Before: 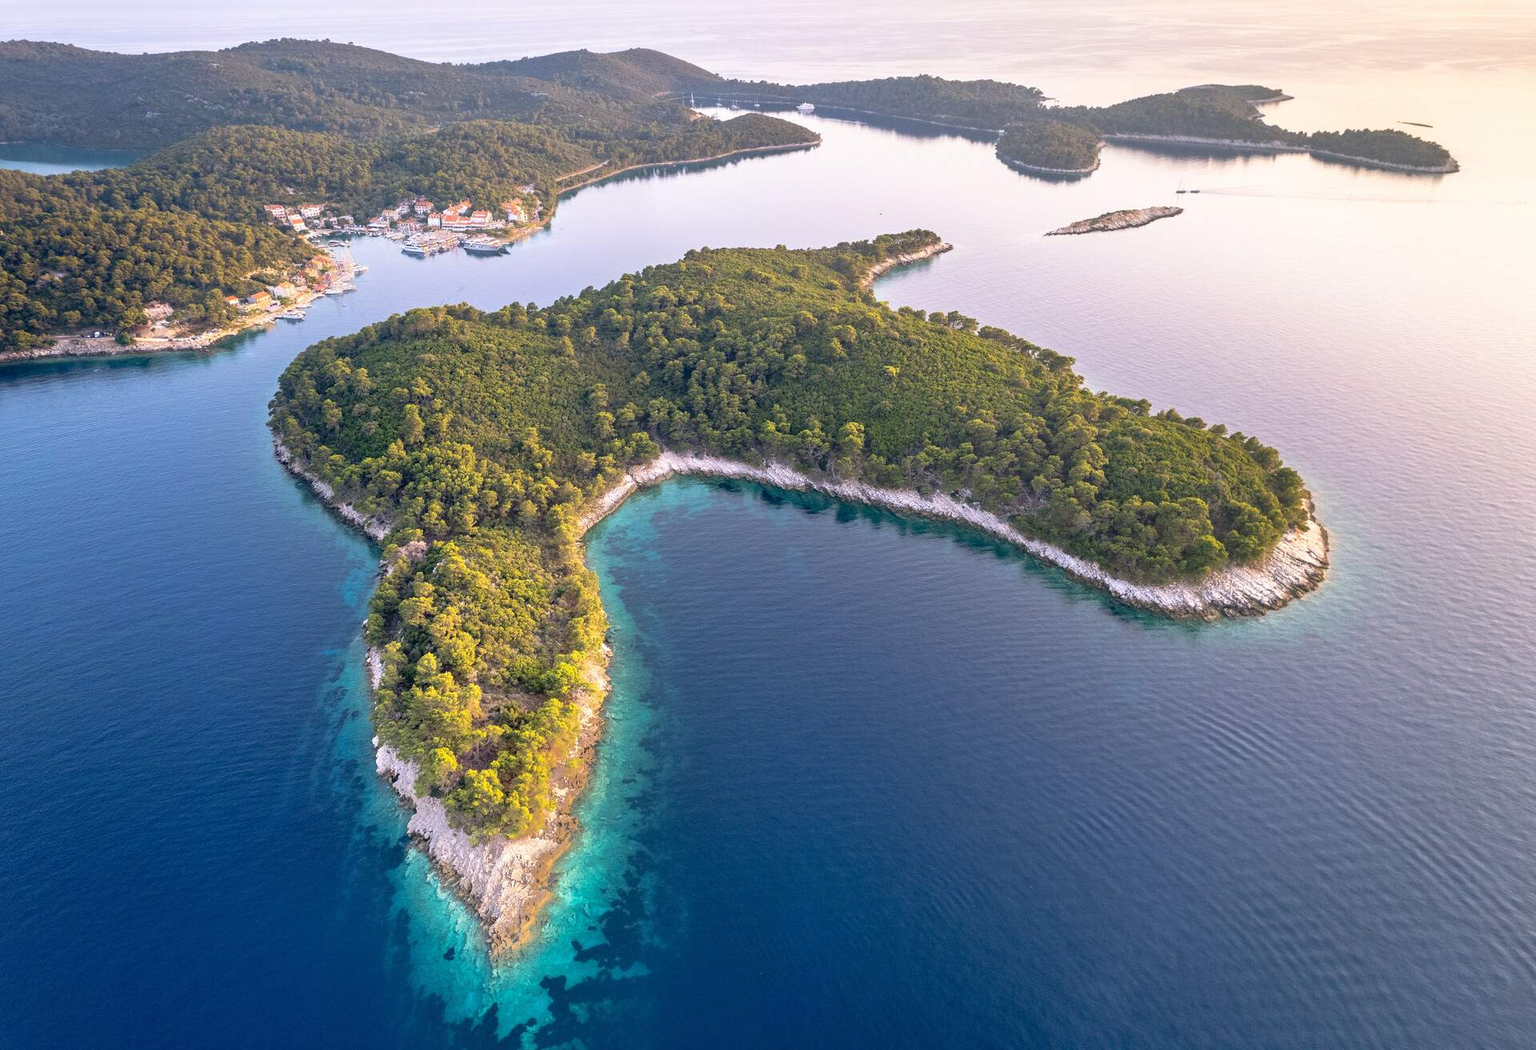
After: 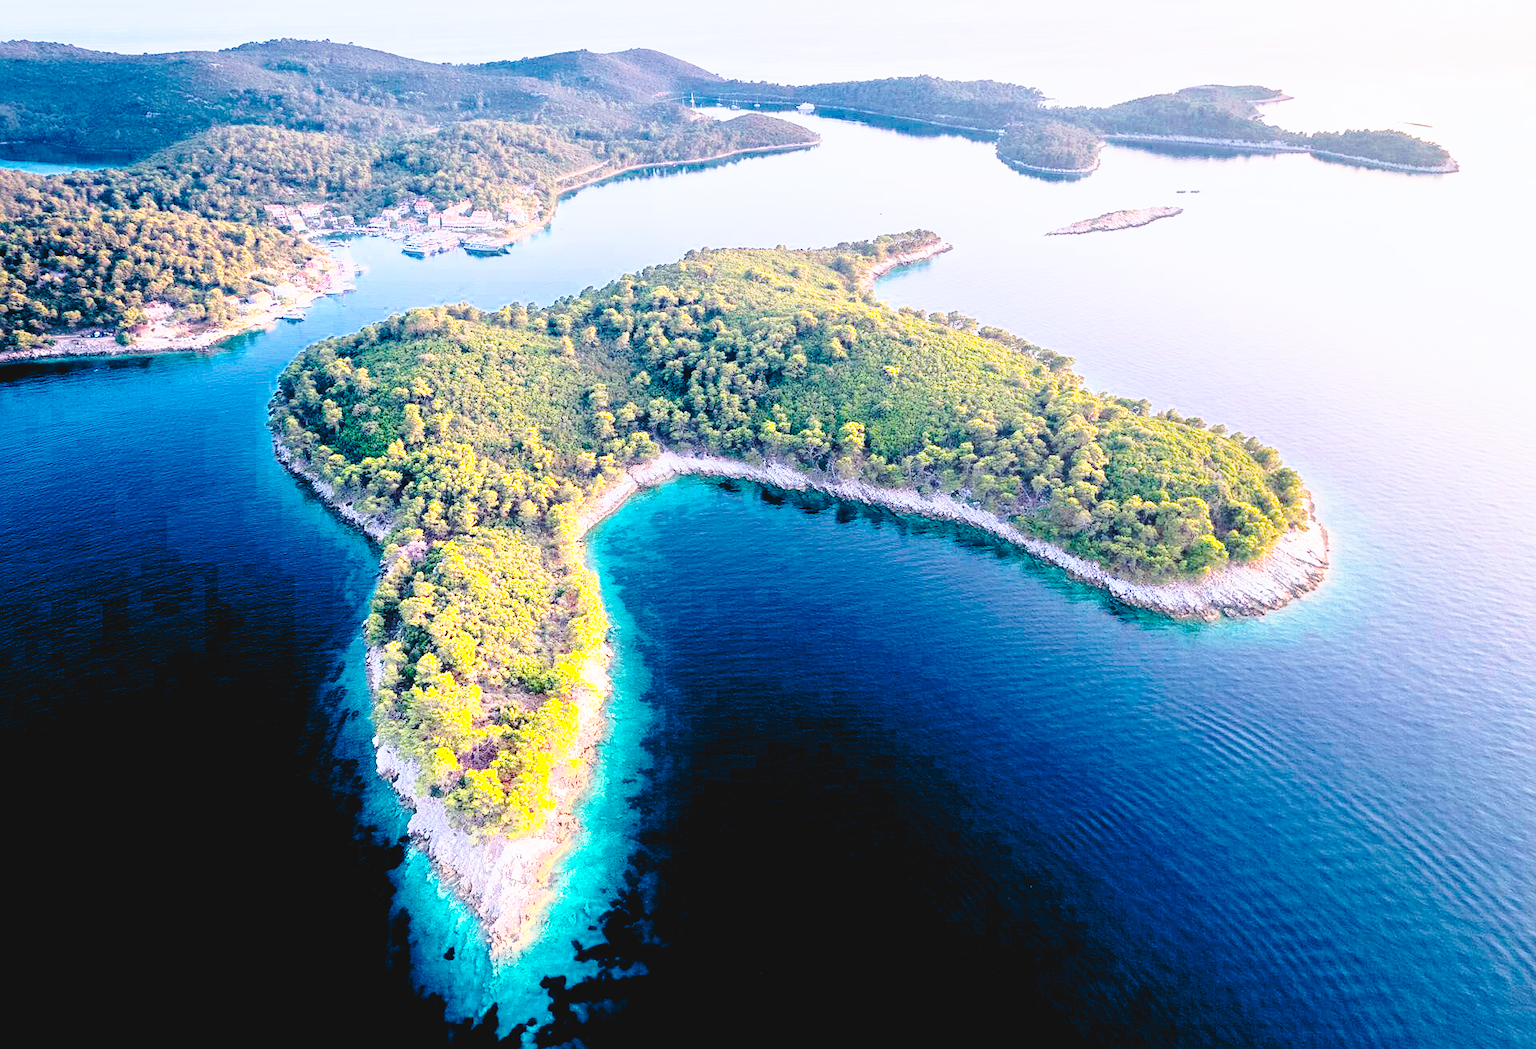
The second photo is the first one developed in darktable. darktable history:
color calibration: output R [1.422, -0.35, -0.252, 0], output G [-0.238, 1.259, -0.084, 0], output B [-0.081, -0.196, 1.58, 0], output brightness [0.49, 0.671, -0.57, 0], illuminant same as pipeline (D50), adaptation none (bypass), x 0.333, y 0.335, temperature 5016.54 K
shadows and highlights: shadows -11.94, white point adjustment 3.88, highlights 28.11
haze removal: strength -0.104, compatibility mode true, adaptive false
sharpen: on, module defaults
exposure: black level correction 0.009, exposure -0.159 EV, compensate highlight preservation false
base curve: curves: ch0 [(0, 0) (0.032, 0.037) (0.105, 0.228) (0.435, 0.76) (0.856, 0.983) (1, 1)], preserve colors none
contrast brightness saturation: contrast -0.112
